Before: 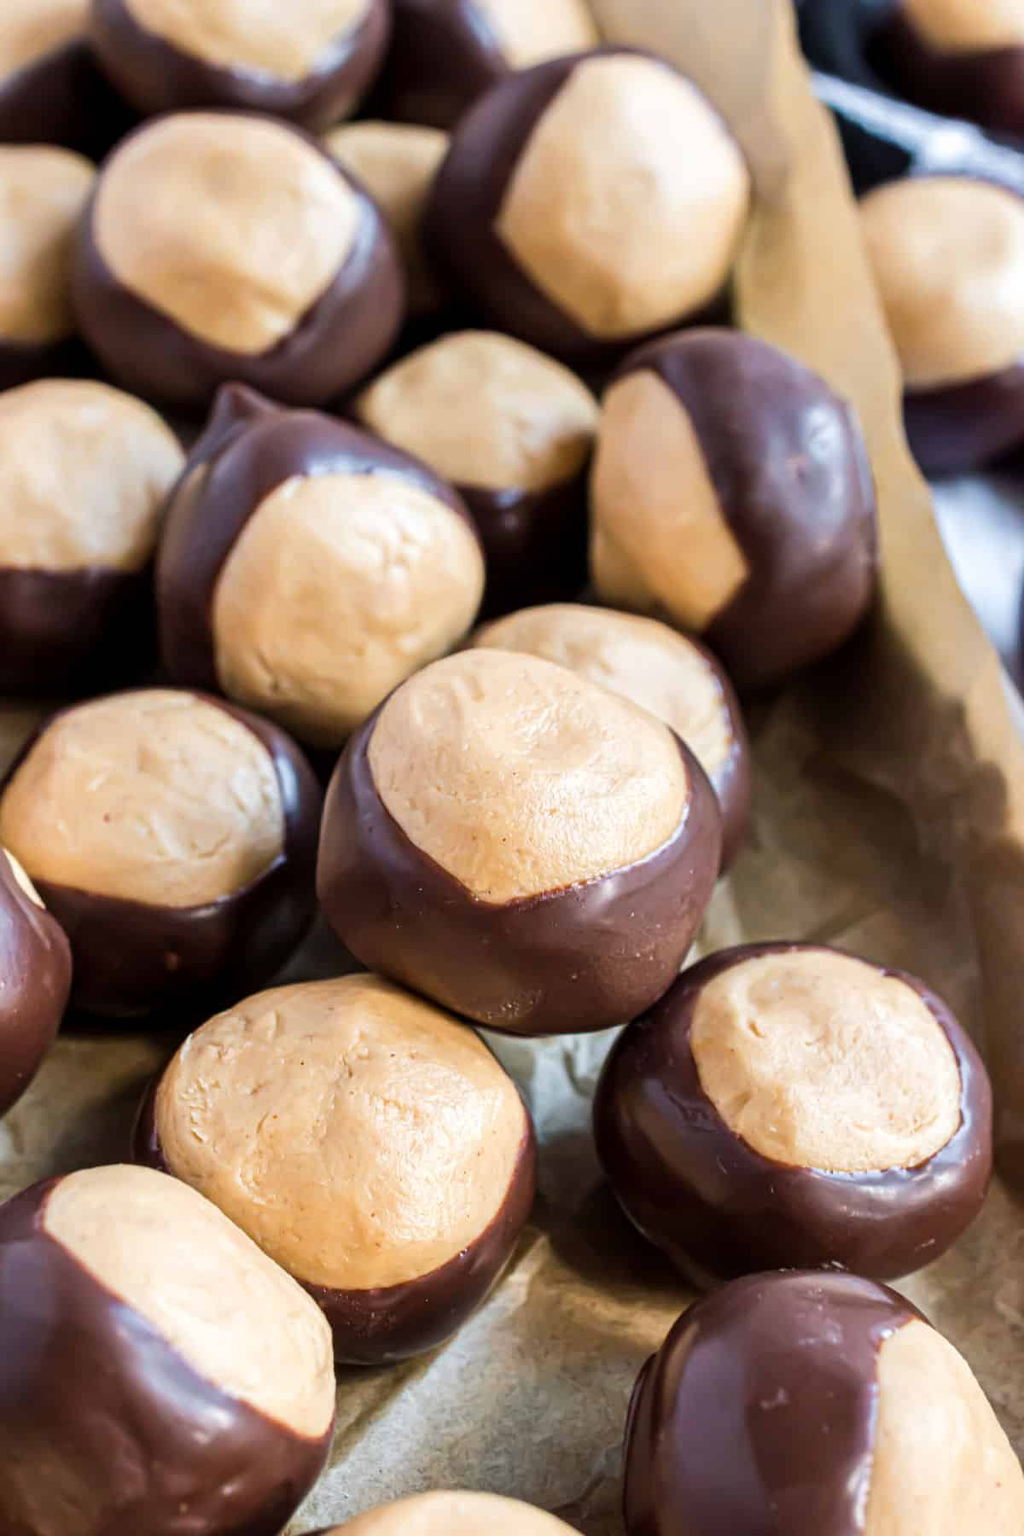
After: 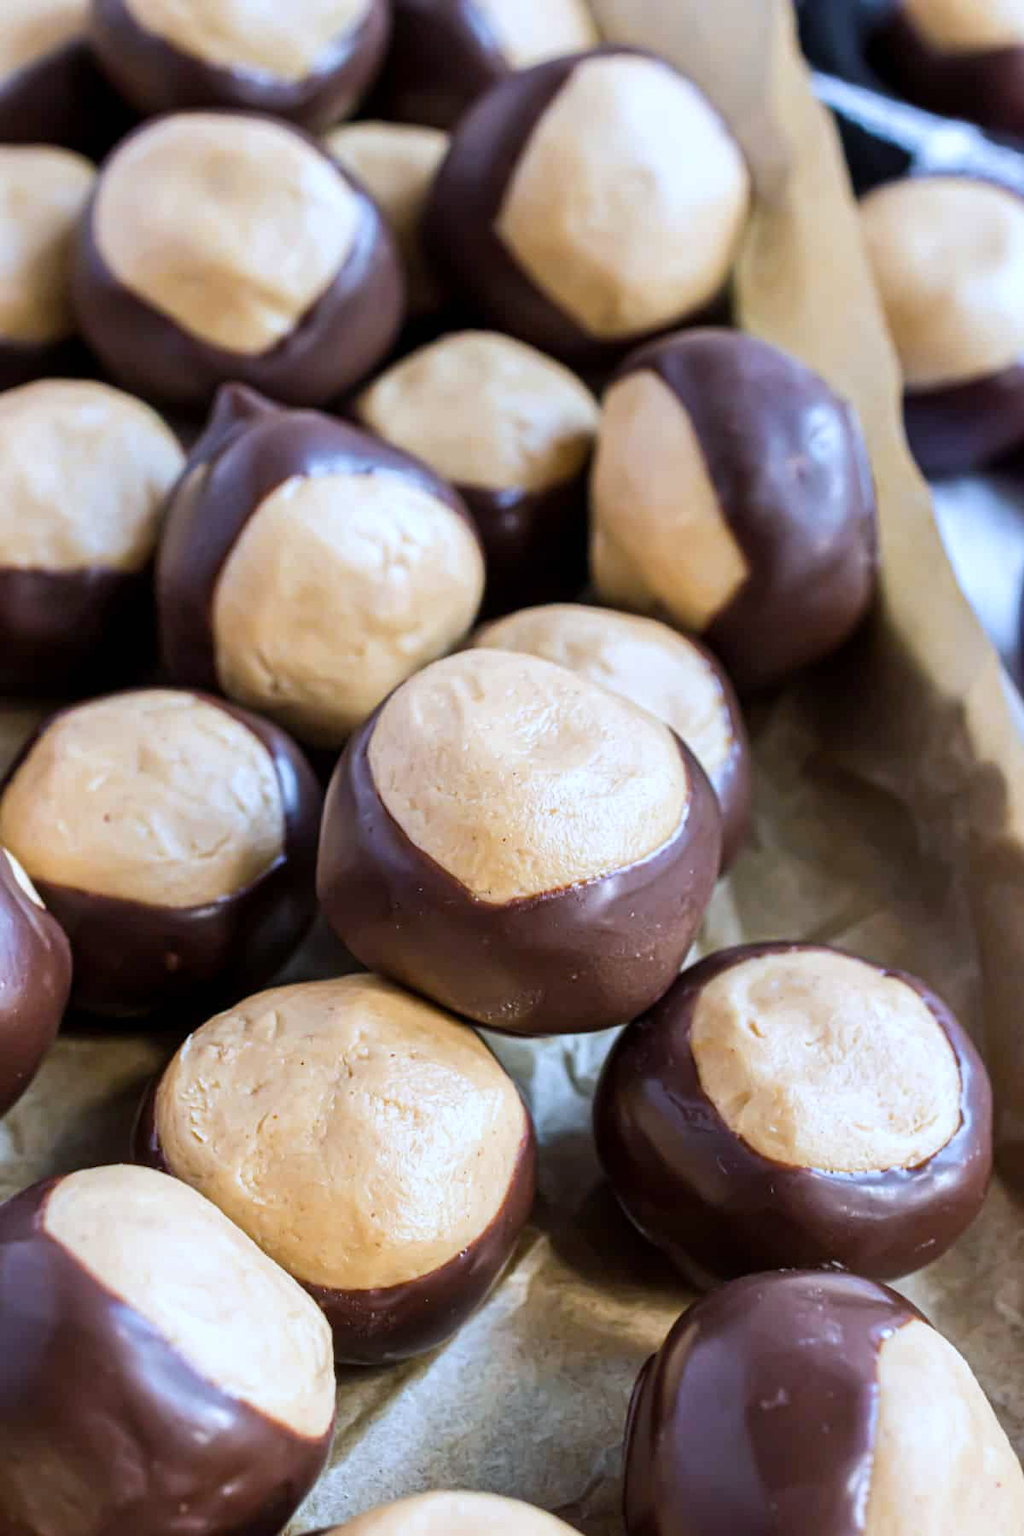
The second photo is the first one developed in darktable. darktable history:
color balance rgb: on, module defaults
white balance: red 0.931, blue 1.11
